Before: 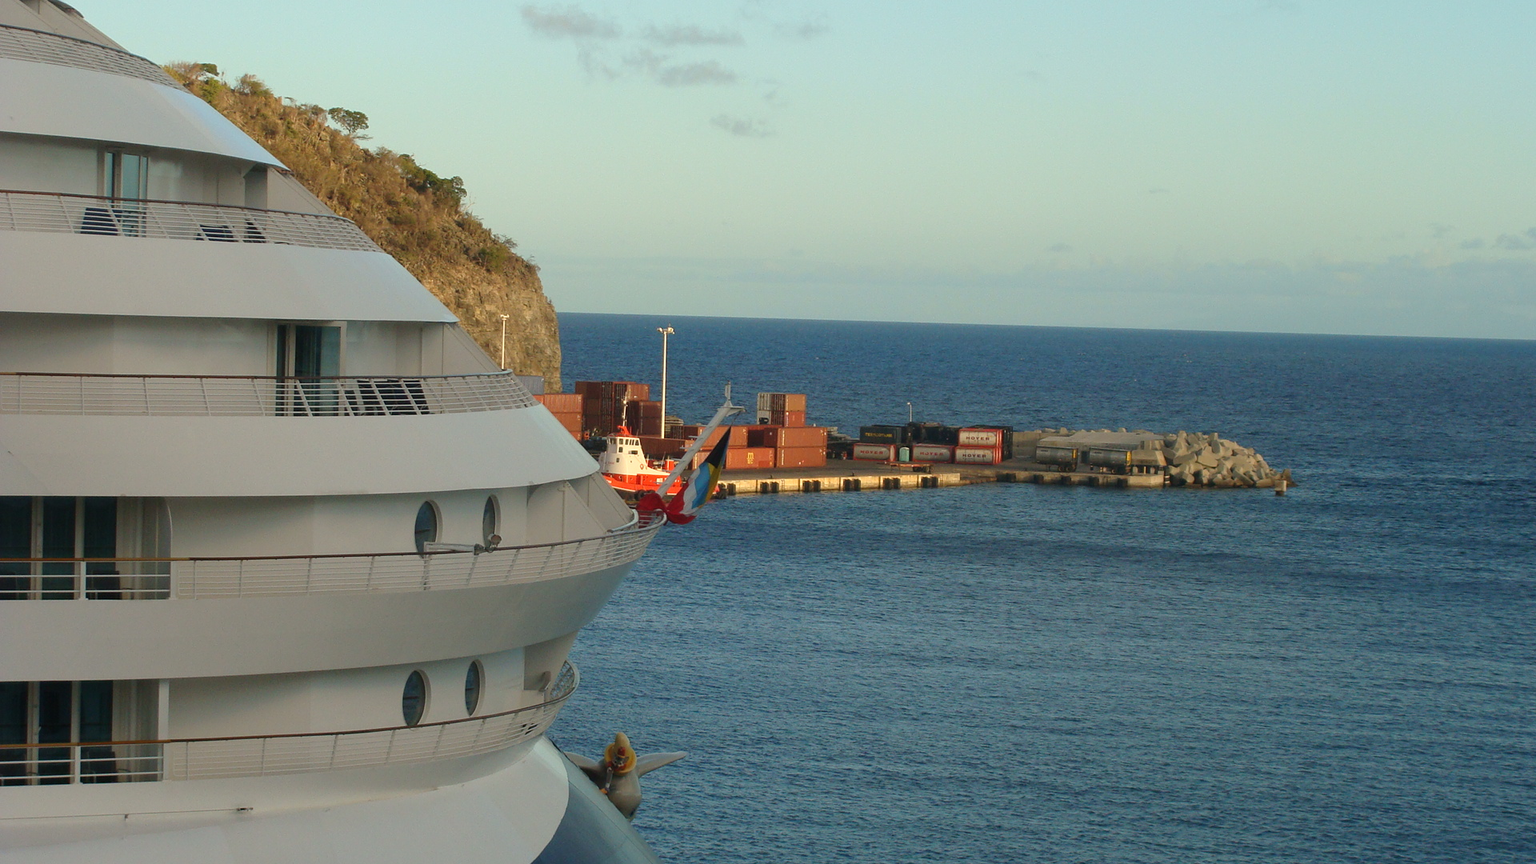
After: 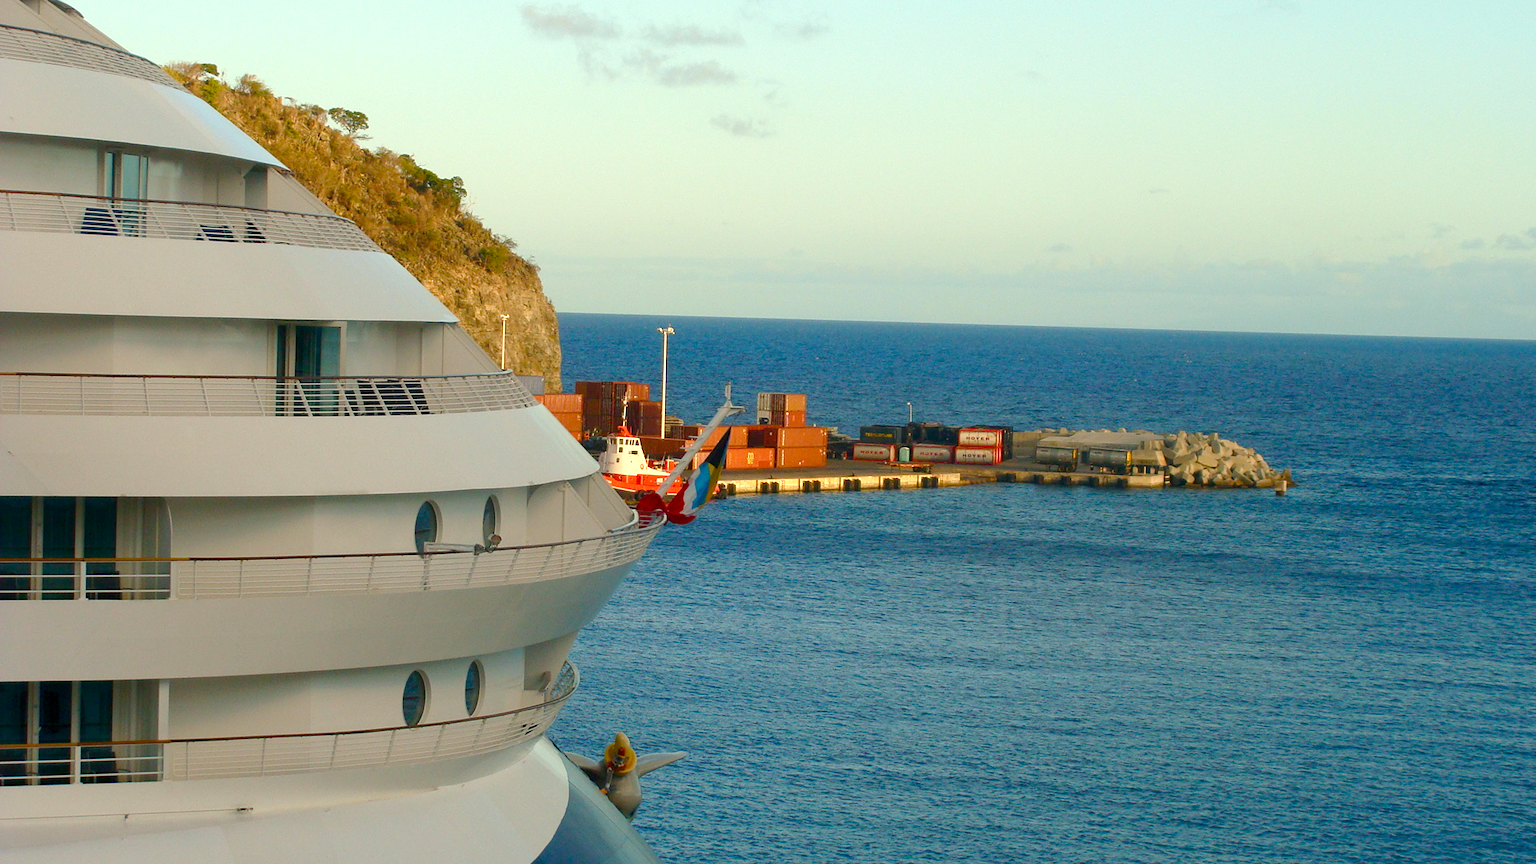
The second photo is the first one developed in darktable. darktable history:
exposure: black level correction 0, exposure 0.5 EV, compensate exposure bias true, compensate highlight preservation false
color balance rgb: shadows lift › chroma 1%, shadows lift › hue 240.84°, highlights gain › chroma 2%, highlights gain › hue 73.2°, global offset › luminance -0.5%, perceptual saturation grading › global saturation 20%, perceptual saturation grading › highlights -25%, perceptual saturation grading › shadows 50%, global vibrance 15%
